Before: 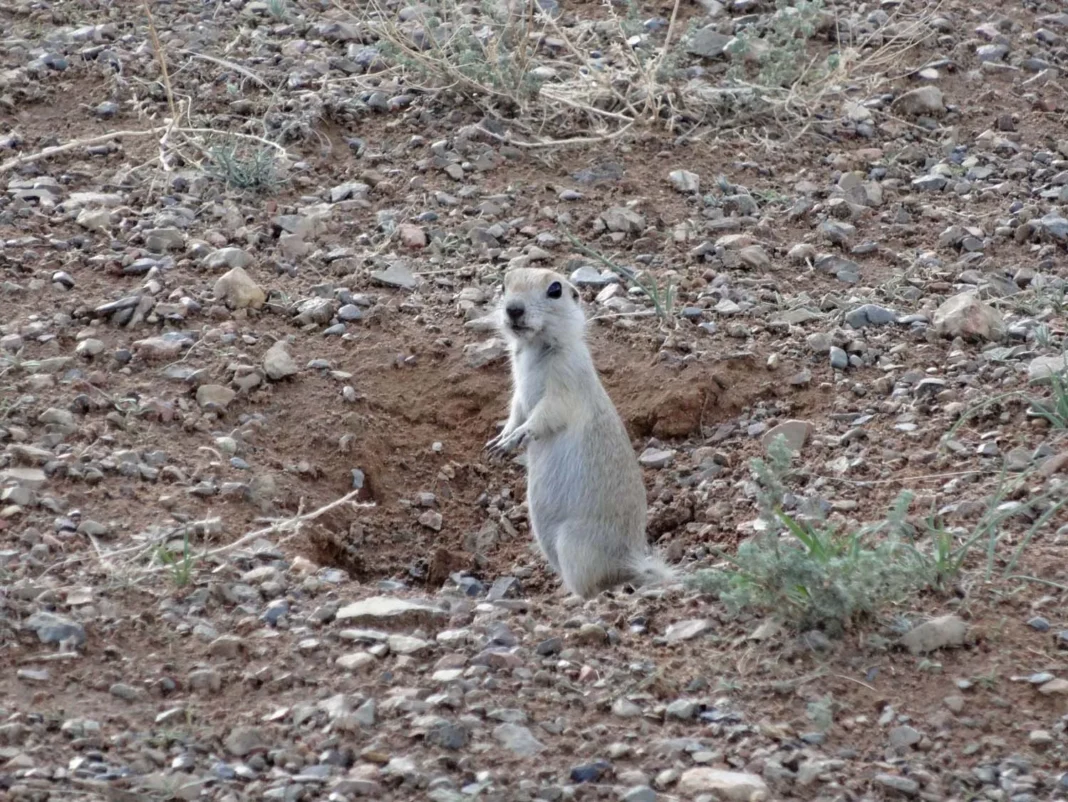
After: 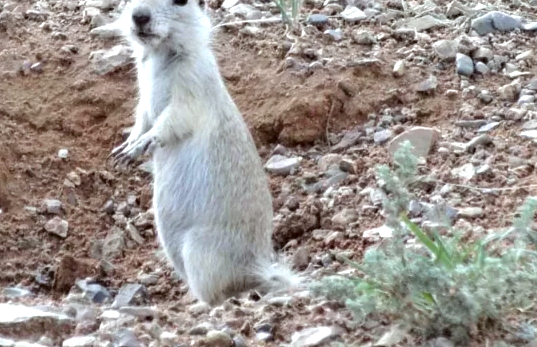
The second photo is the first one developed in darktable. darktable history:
local contrast: highlights 100%, shadows 100%, detail 120%, midtone range 0.2
color correction: highlights a* -2.73, highlights b* -2.09, shadows a* 2.41, shadows b* 2.73
exposure: black level correction 0, exposure 0.7 EV, compensate exposure bias true, compensate highlight preservation false
crop: left 35.03%, top 36.625%, right 14.663%, bottom 20.057%
